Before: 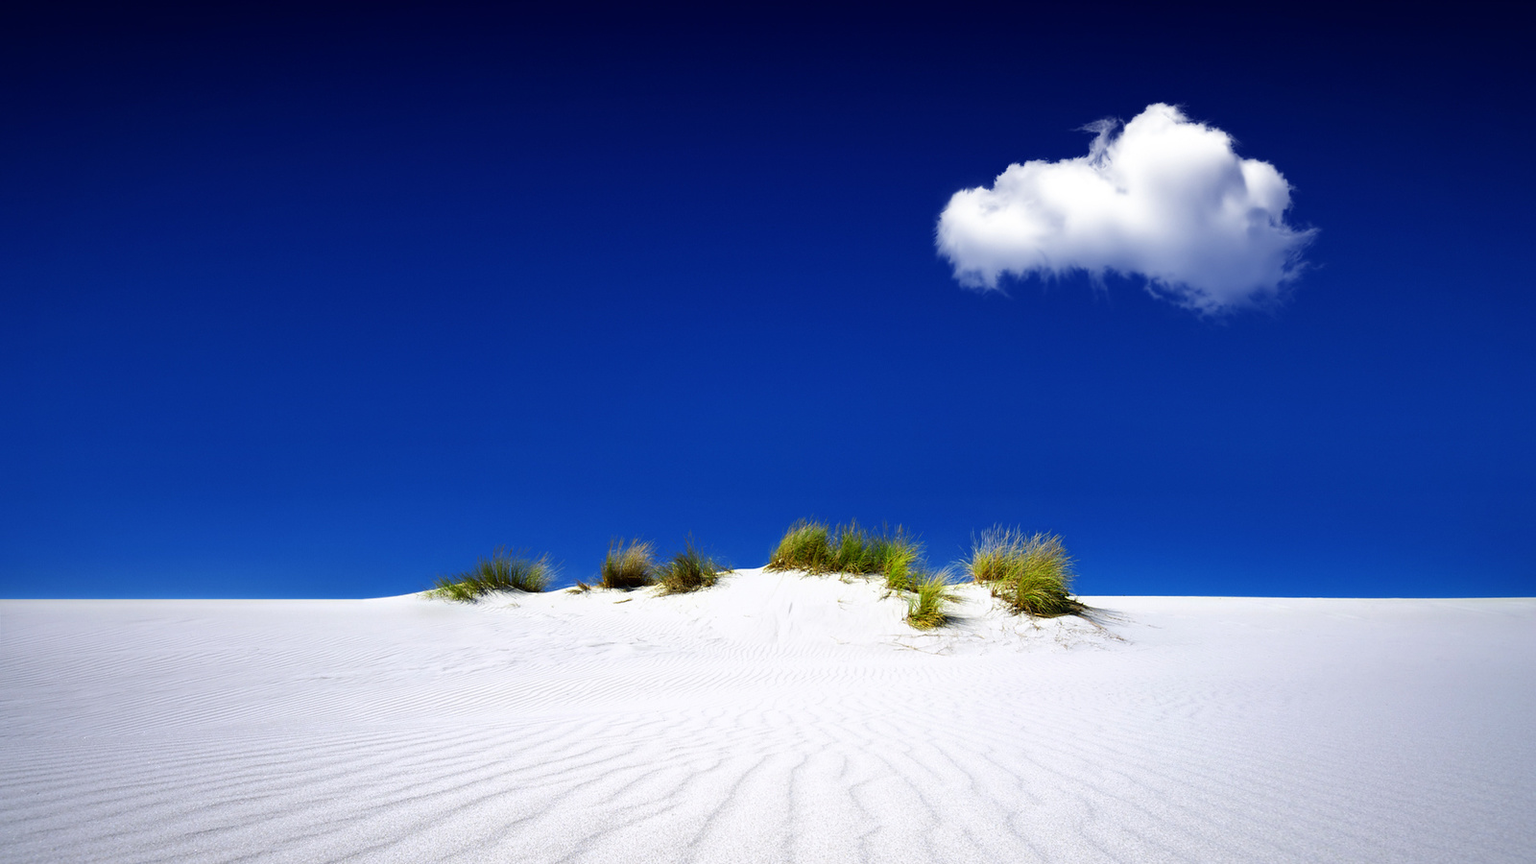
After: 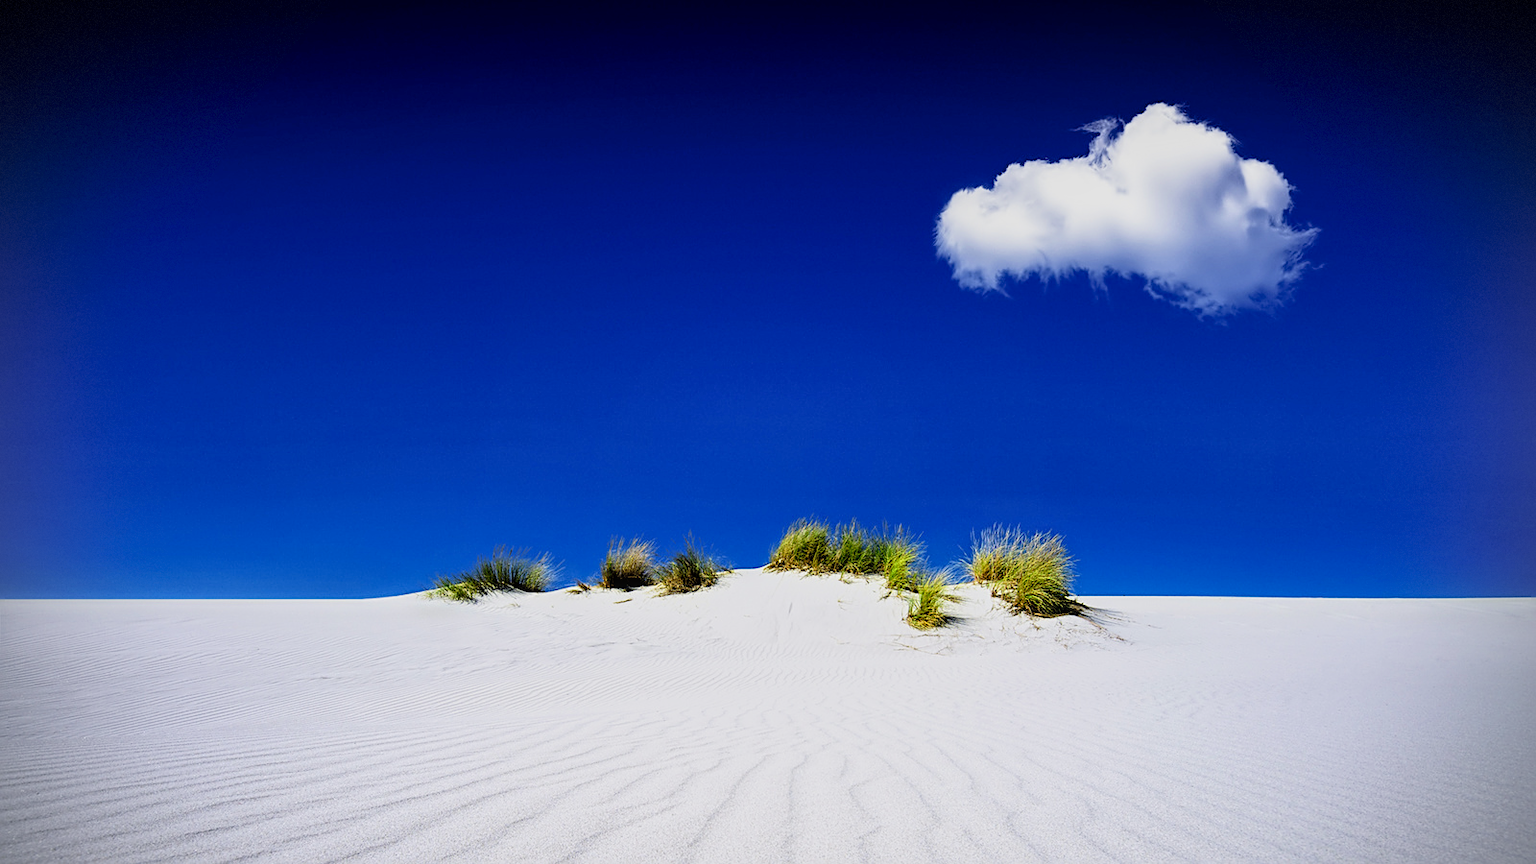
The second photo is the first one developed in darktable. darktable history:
filmic rgb: black relative exposure -6.93 EV, white relative exposure 5.58 EV, threshold 5.96 EV, hardness 2.85, color science v6 (2022), enable highlight reconstruction true
sharpen: on, module defaults
local contrast: highlights 91%, shadows 89%, detail 160%, midtone range 0.2
tone curve: curves: ch0 [(0, 0.01) (0.037, 0.032) (0.131, 0.108) (0.275, 0.286) (0.483, 0.517) (0.61, 0.661) (0.697, 0.768) (0.797, 0.876) (0.888, 0.952) (0.997, 0.995)]; ch1 [(0, 0) (0.312, 0.262) (0.425, 0.402) (0.5, 0.5) (0.527, 0.532) (0.556, 0.585) (0.683, 0.706) (0.746, 0.77) (1, 1)]; ch2 [(0, 0) (0.223, 0.185) (0.333, 0.284) (0.432, 0.4) (0.502, 0.502) (0.525, 0.527) (0.545, 0.564) (0.587, 0.613) (0.636, 0.654) (0.711, 0.729) (0.845, 0.855) (0.998, 0.977)], preserve colors none
vignetting: fall-off start 79.71%, dithering 8-bit output
